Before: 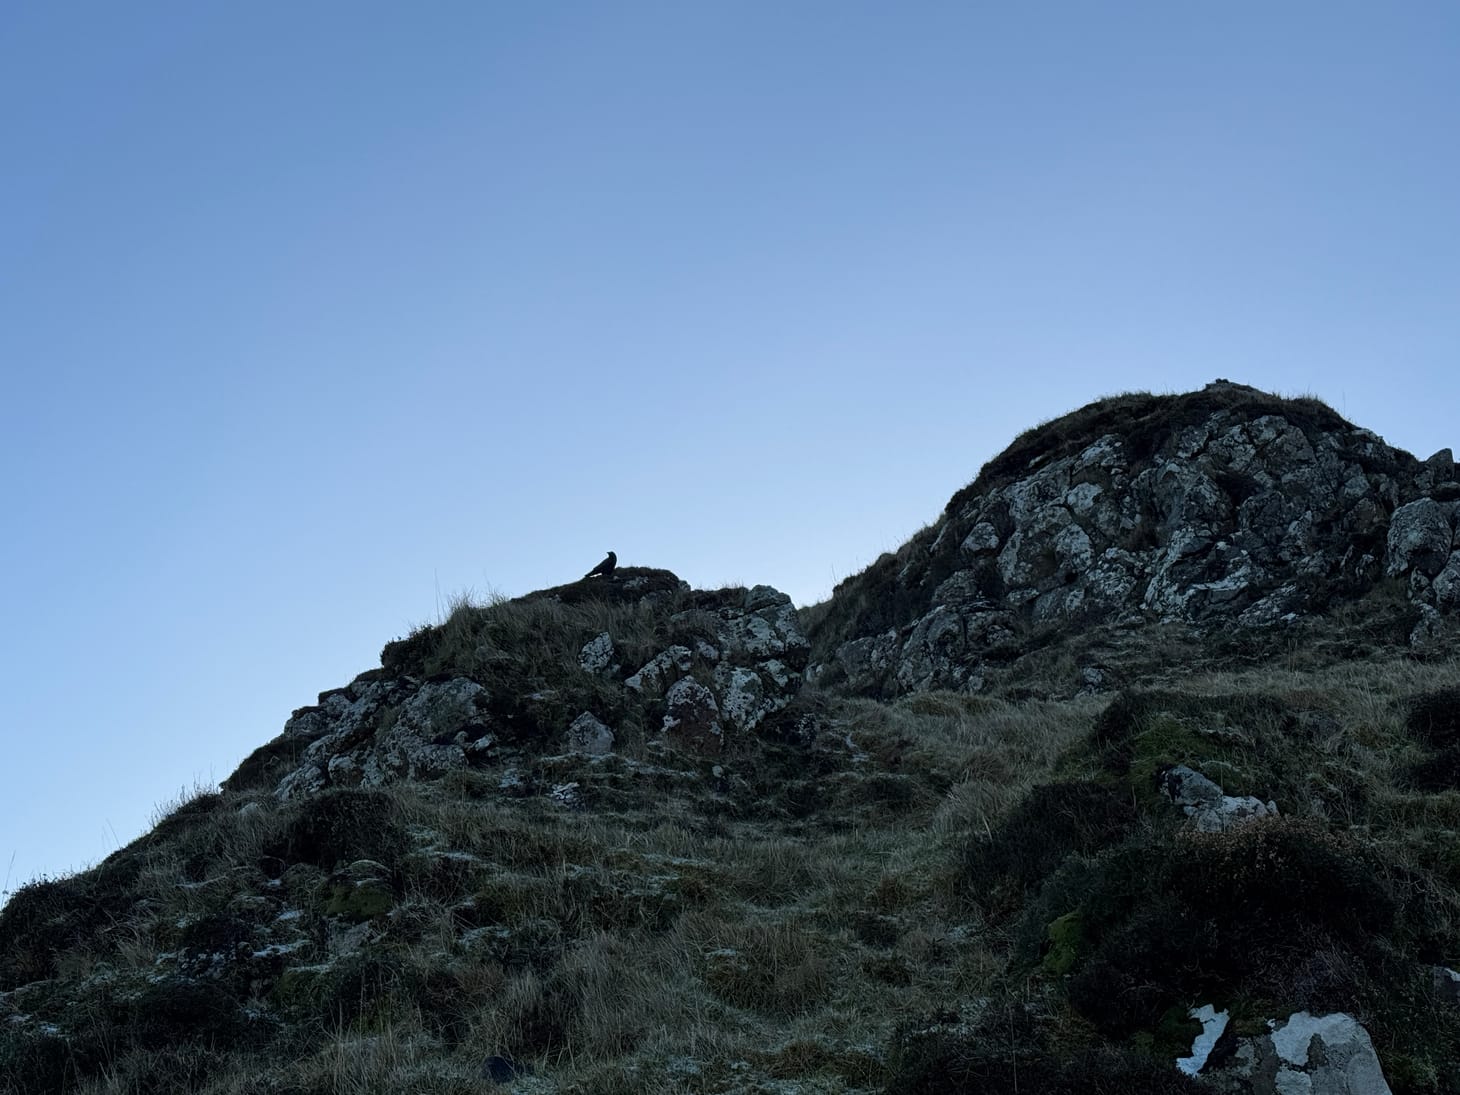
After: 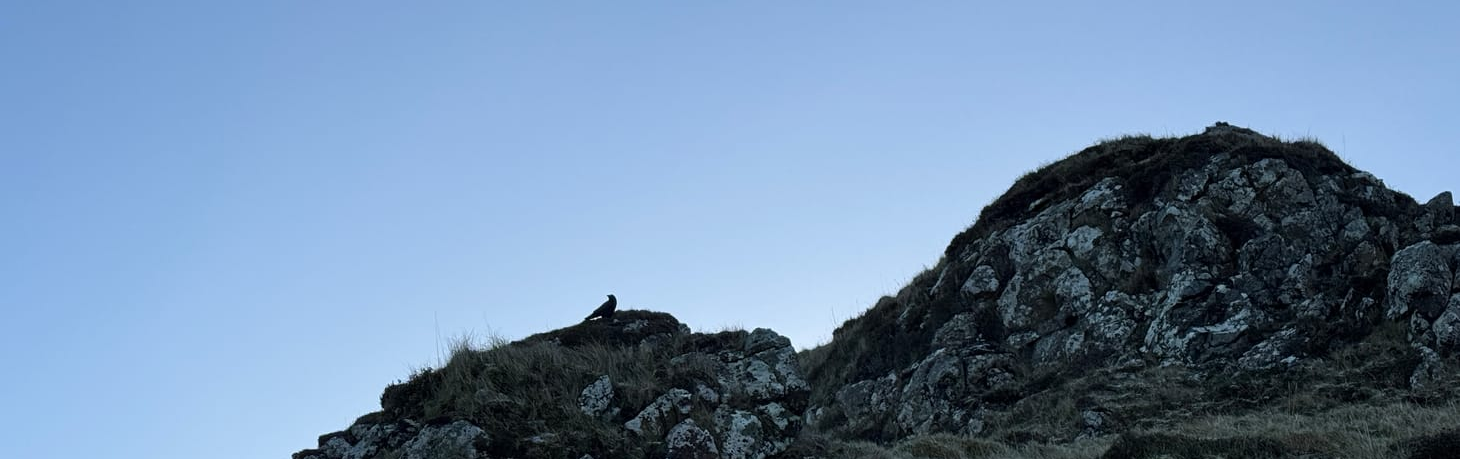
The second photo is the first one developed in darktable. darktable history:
crop and rotate: top 23.531%, bottom 34.534%
